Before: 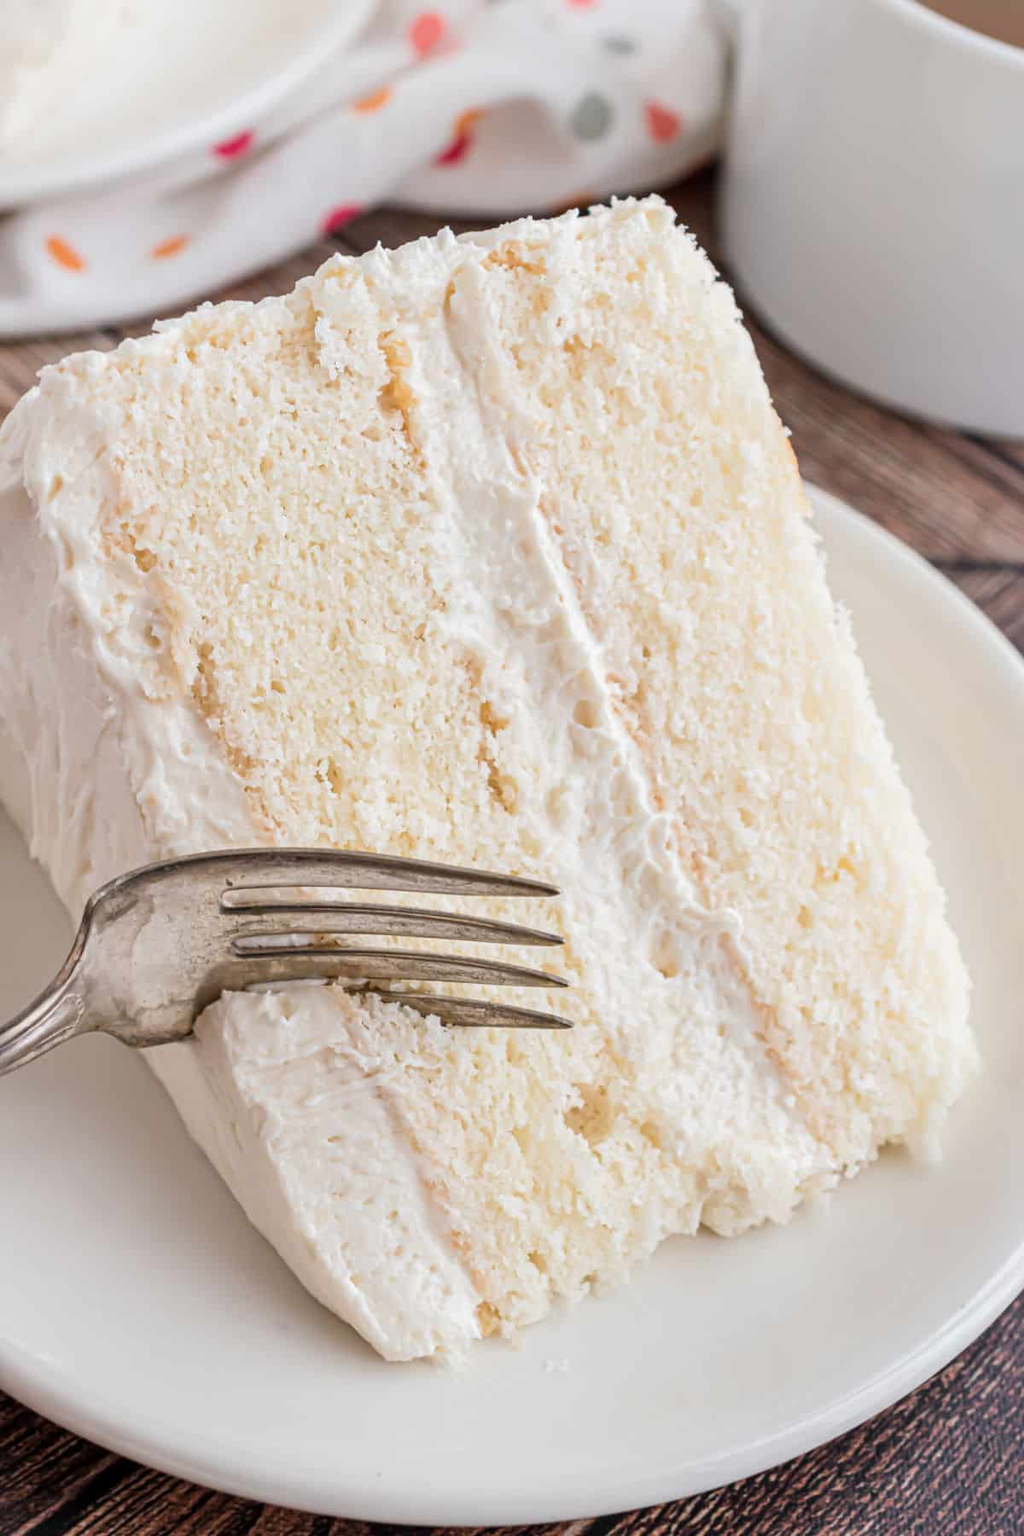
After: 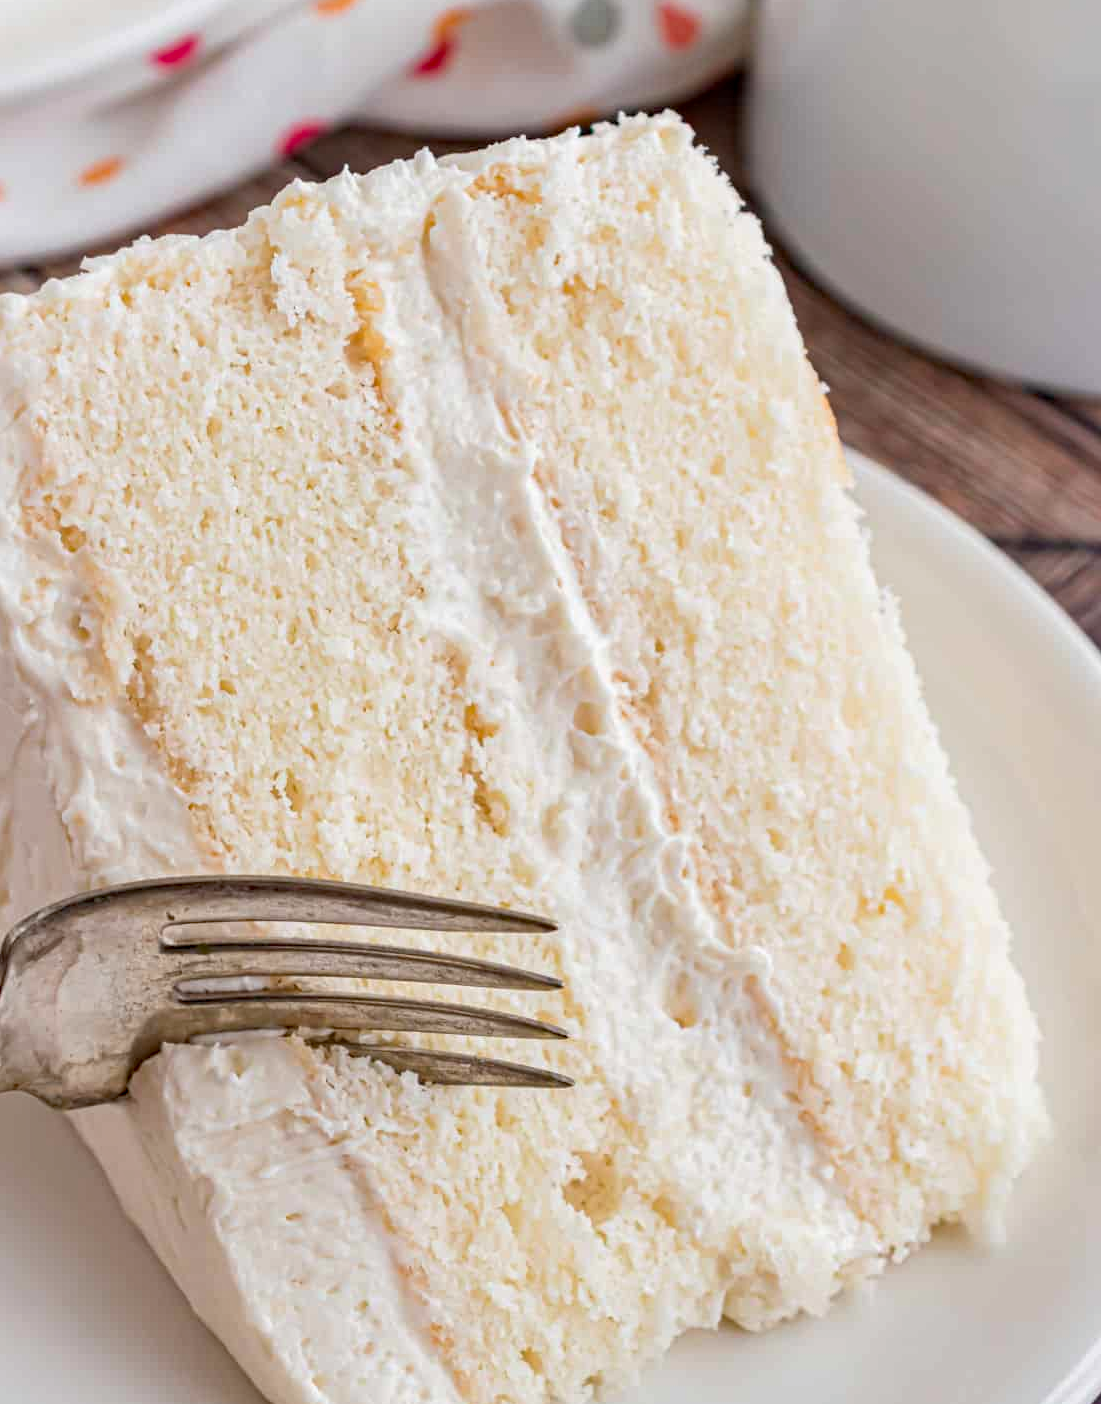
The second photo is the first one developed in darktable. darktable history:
haze removal: strength 0.295, distance 0.256, adaptive false
crop: left 8.225%, top 6.605%, bottom 15.341%
